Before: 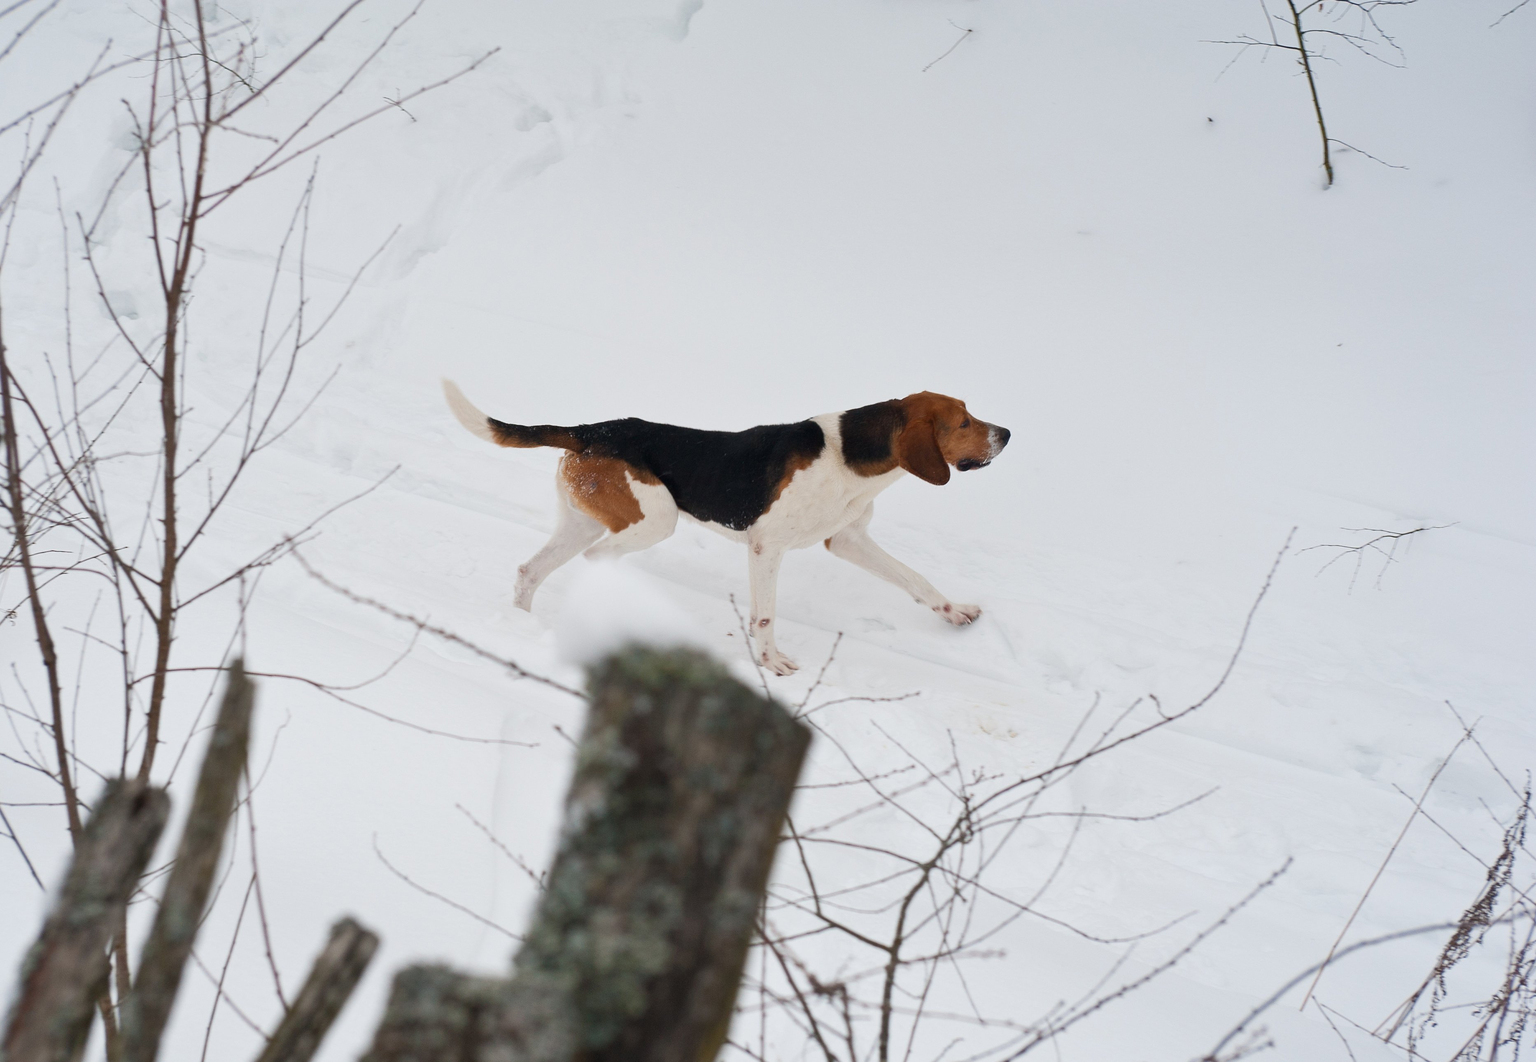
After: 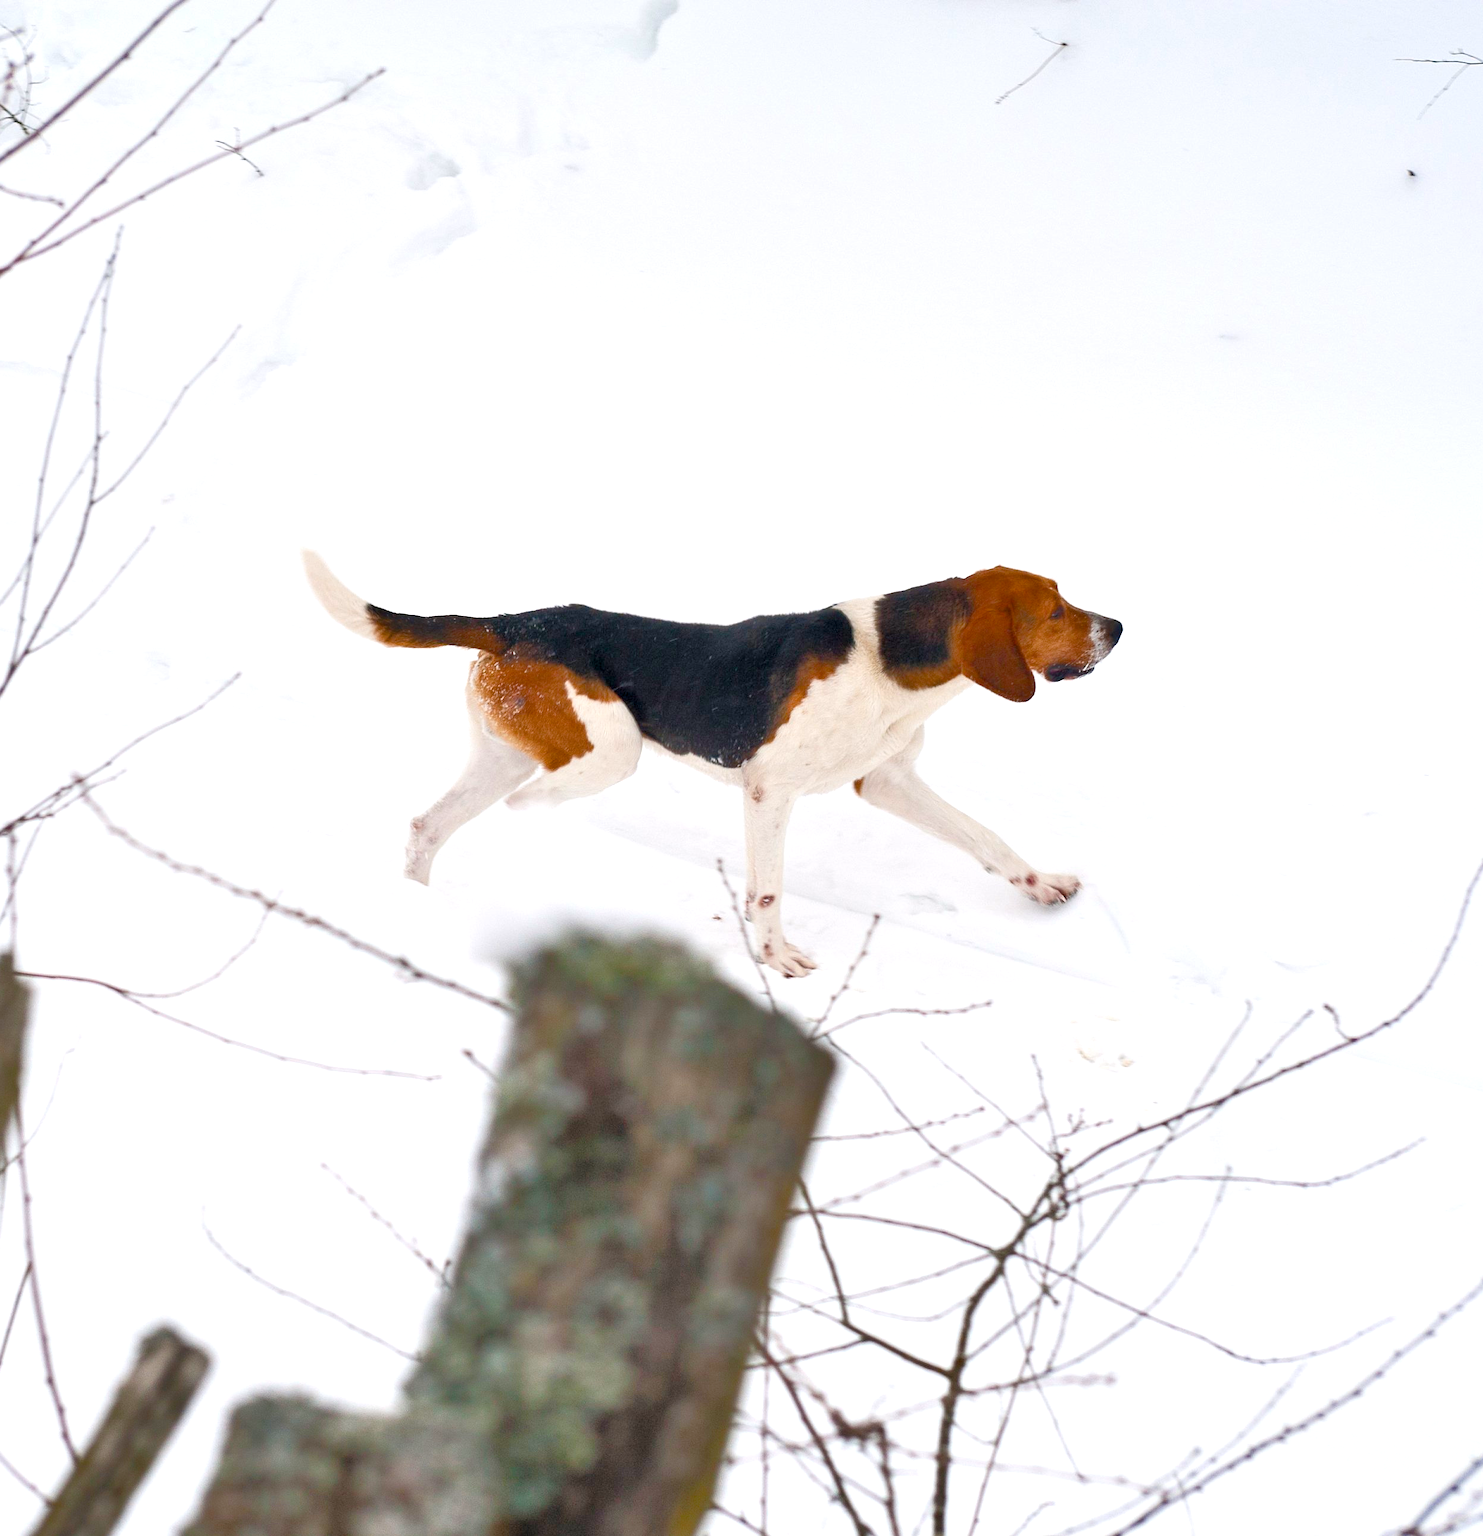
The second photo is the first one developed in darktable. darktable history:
exposure: exposure 0.608 EV, compensate highlight preservation false
contrast equalizer: y [[0.6 ×6], [0.55 ×6], [0 ×6], [0 ×6], [0 ×6]], mix 0.358
tone equalizer: -7 EV 0.154 EV, -6 EV 0.581 EV, -5 EV 1.12 EV, -4 EV 1.33 EV, -3 EV 1.14 EV, -2 EV 0.6 EV, -1 EV 0.161 EV
color balance rgb: shadows lift › luminance -19.764%, highlights gain › chroma 0.277%, highlights gain › hue 332.5°, linear chroma grading › global chroma 9.073%, perceptual saturation grading › global saturation 20%, perceptual saturation grading › highlights -25.779%, perceptual saturation grading › shadows 25.451%, global vibrance 14.619%
crop and rotate: left 15.267%, right 17.94%
